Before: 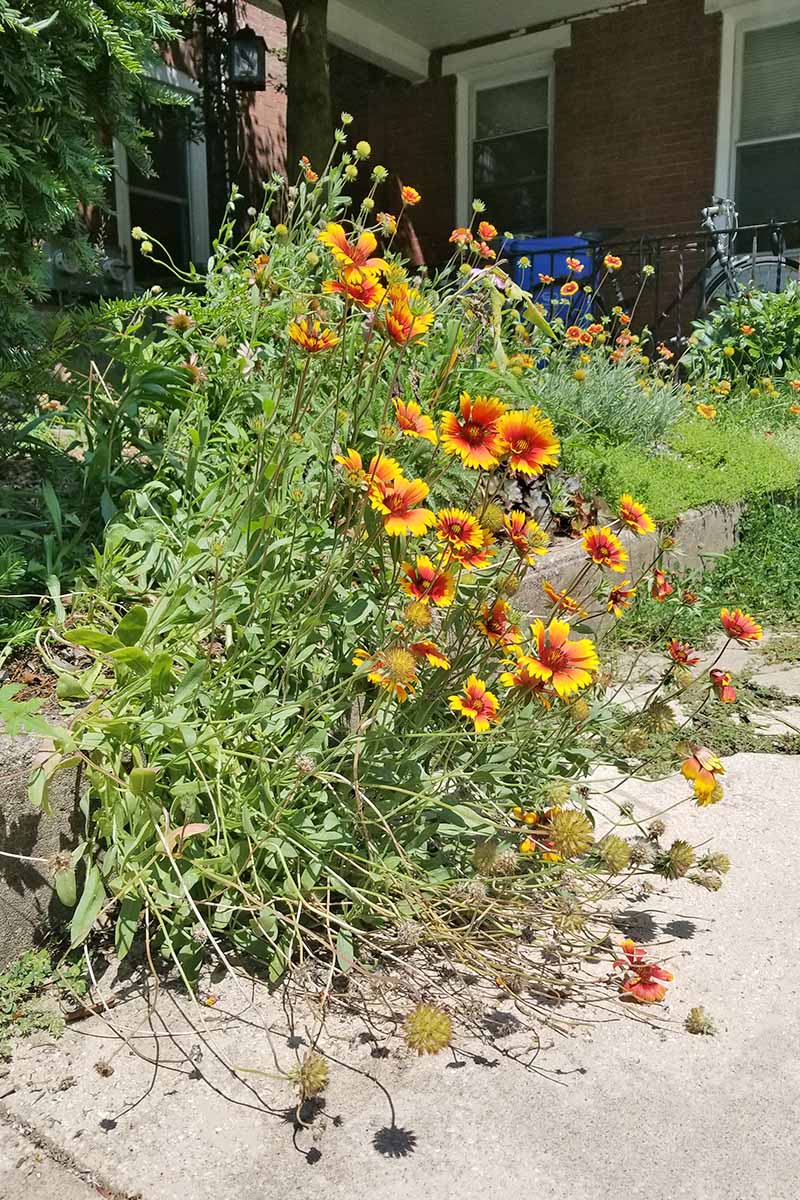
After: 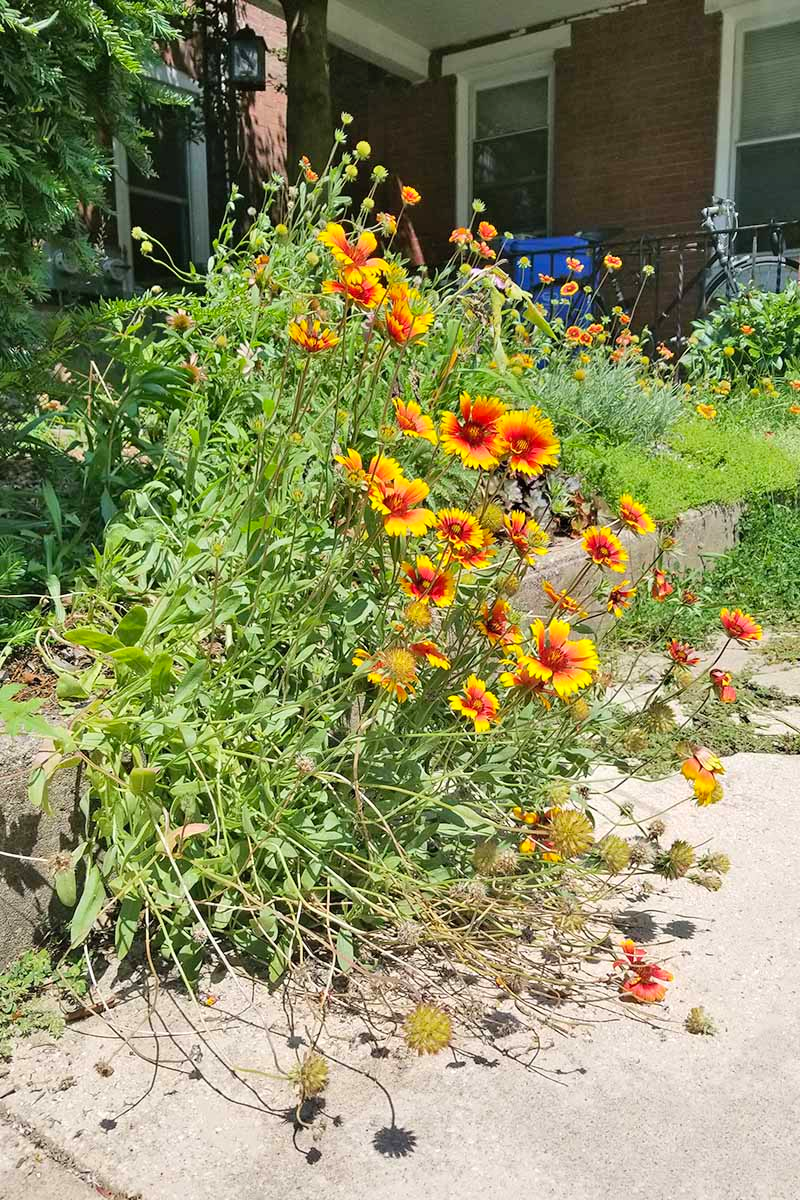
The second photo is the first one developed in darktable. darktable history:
contrast brightness saturation: contrast 0.074, brightness 0.077, saturation 0.183
